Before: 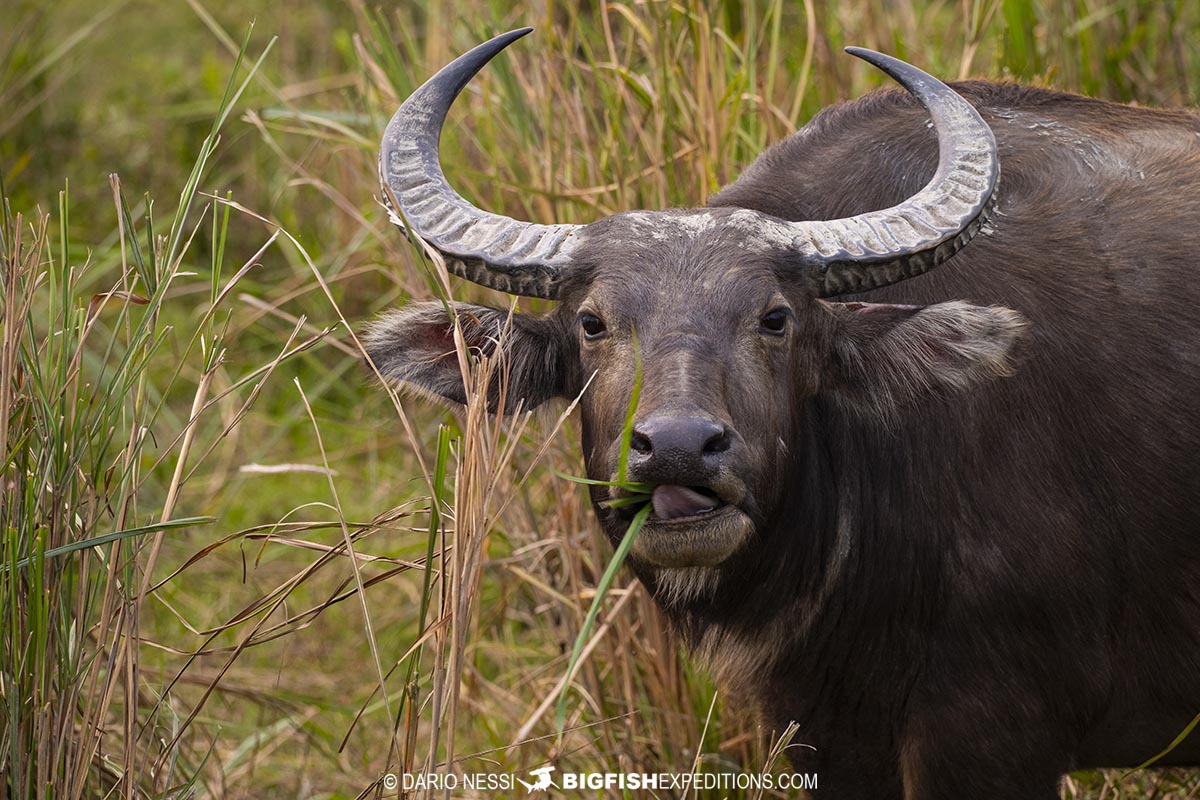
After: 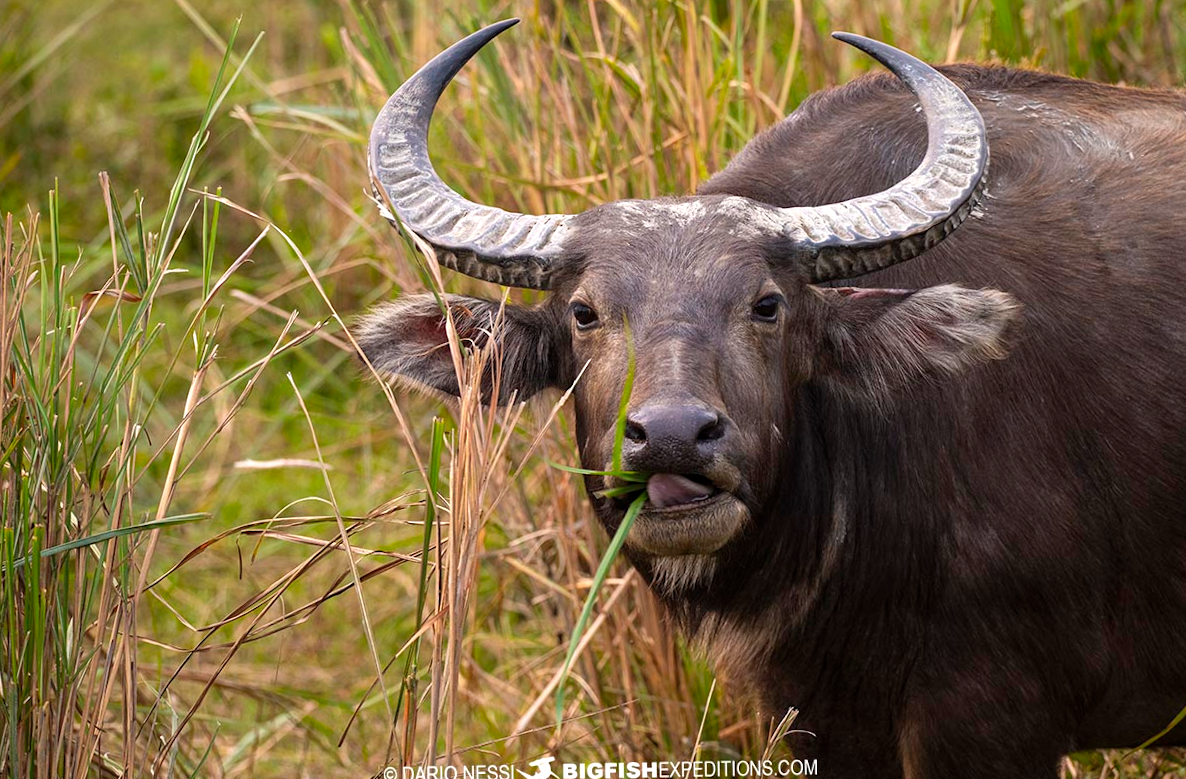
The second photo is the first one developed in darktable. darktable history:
rotate and perspective: rotation -1°, crop left 0.011, crop right 0.989, crop top 0.025, crop bottom 0.975
exposure: exposure 0.376 EV, compensate highlight preservation false
